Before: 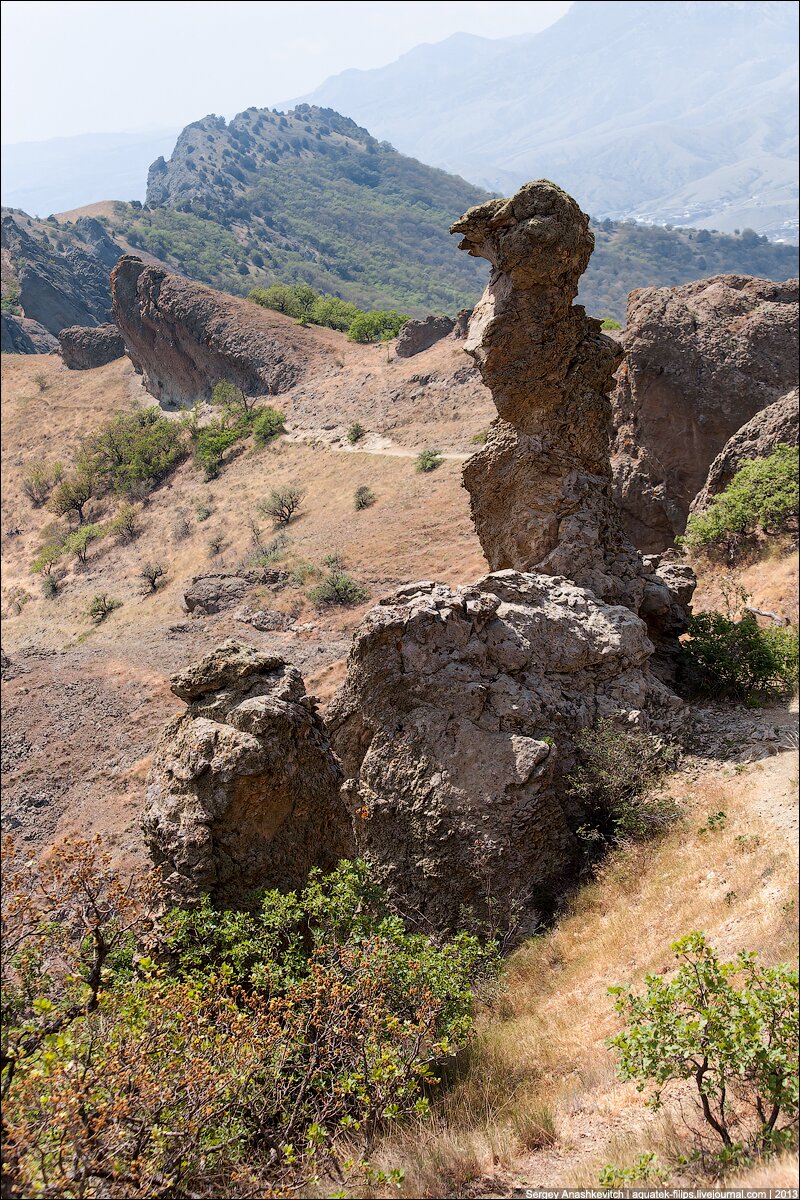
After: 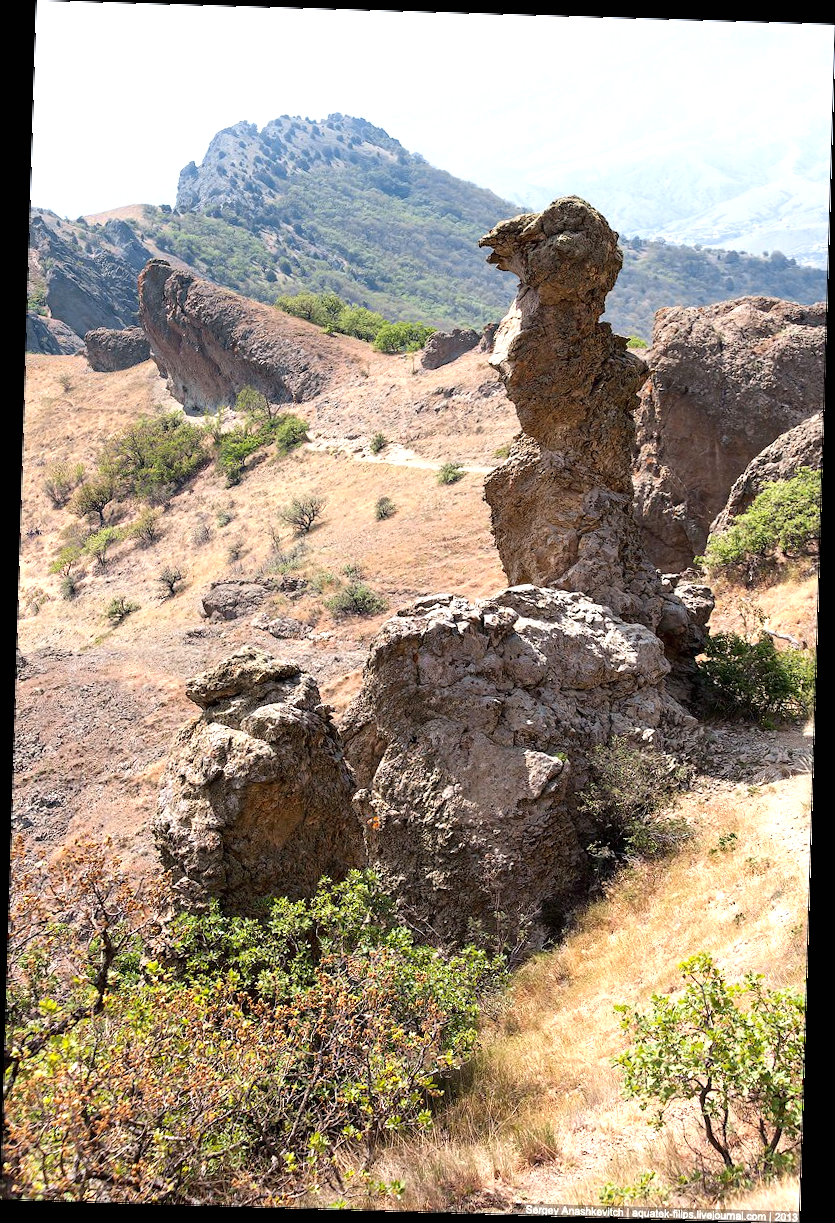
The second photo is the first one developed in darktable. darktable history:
rotate and perspective: rotation 1.72°, automatic cropping off
exposure: black level correction 0, exposure 0.7 EV, compensate exposure bias true, compensate highlight preservation false
